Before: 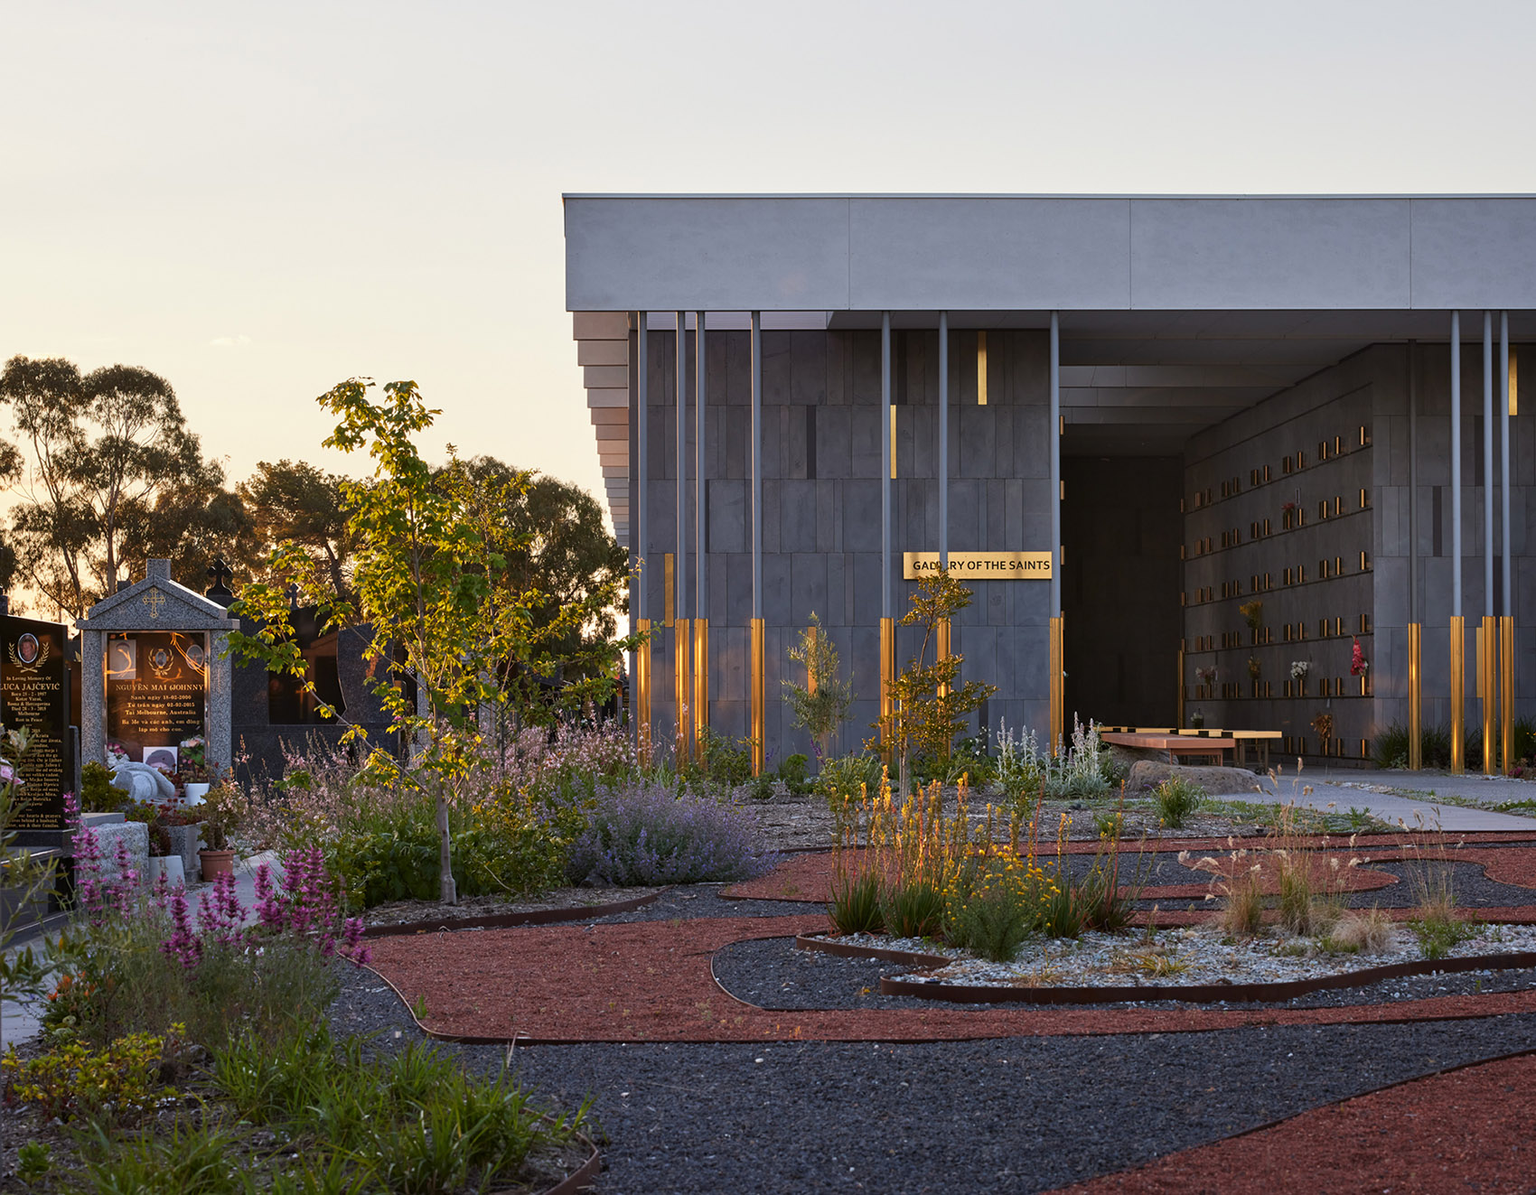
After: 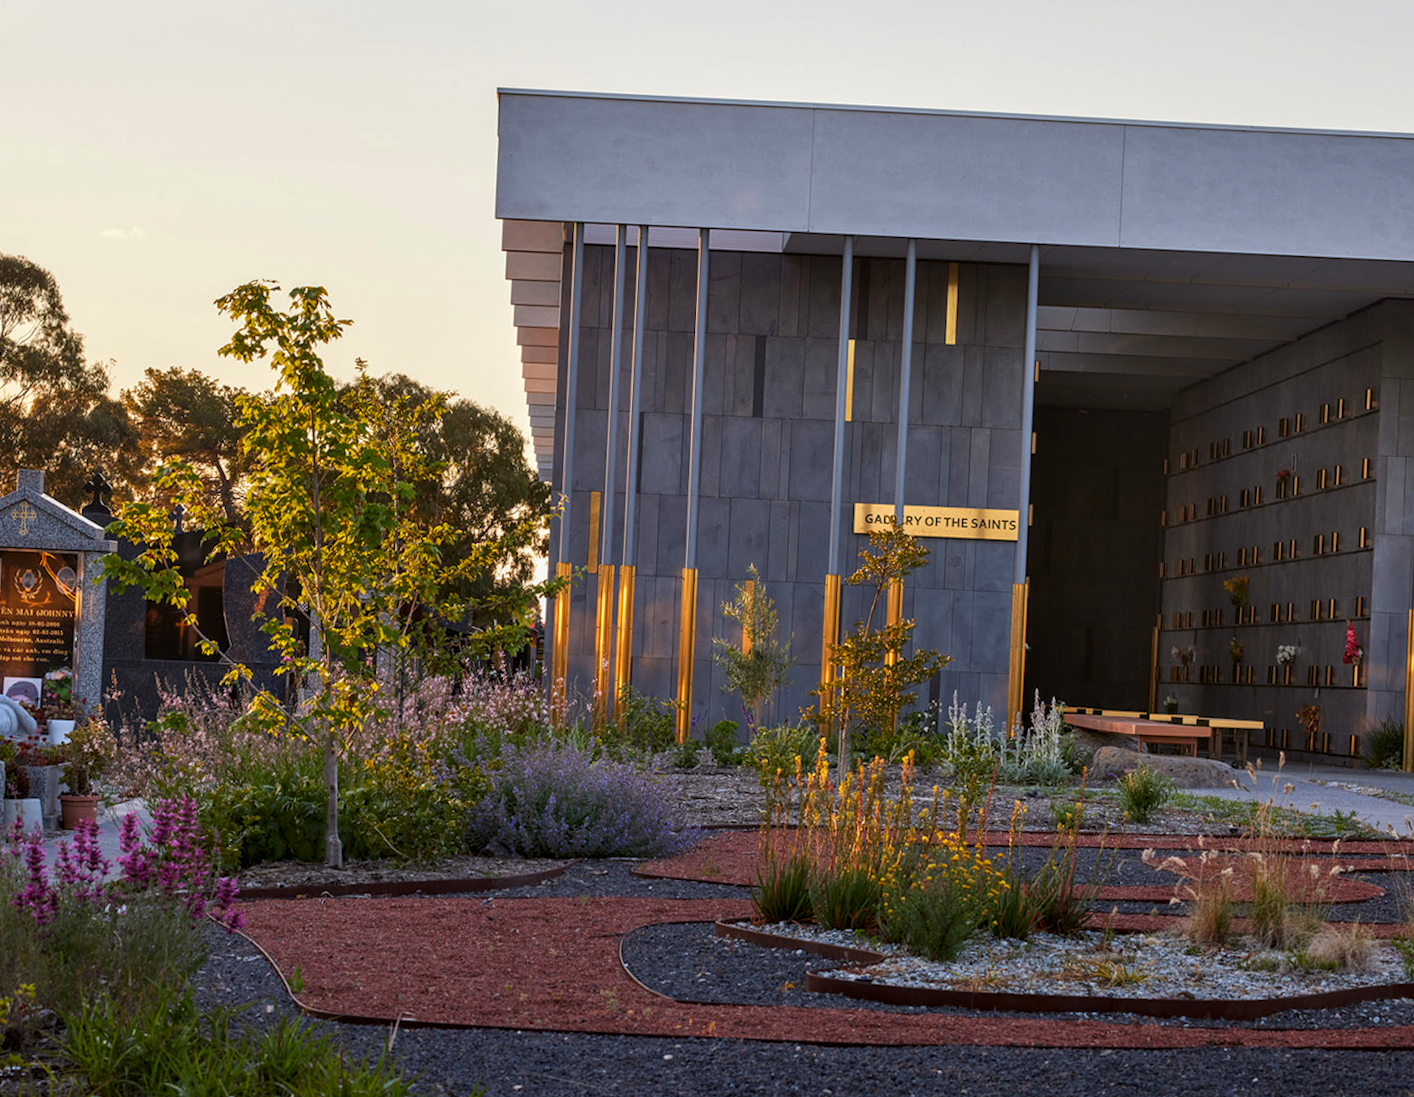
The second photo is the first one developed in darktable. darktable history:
graduated density: rotation -180°, offset 27.42
rotate and perspective: rotation -0.45°, automatic cropping original format, crop left 0.008, crop right 0.992, crop top 0.012, crop bottom 0.988
local contrast: on, module defaults
color contrast: green-magenta contrast 1.2, blue-yellow contrast 1.2
exposure: compensate highlight preservation false
crop and rotate: angle -3.27°, left 5.211%, top 5.211%, right 4.607%, bottom 4.607%
